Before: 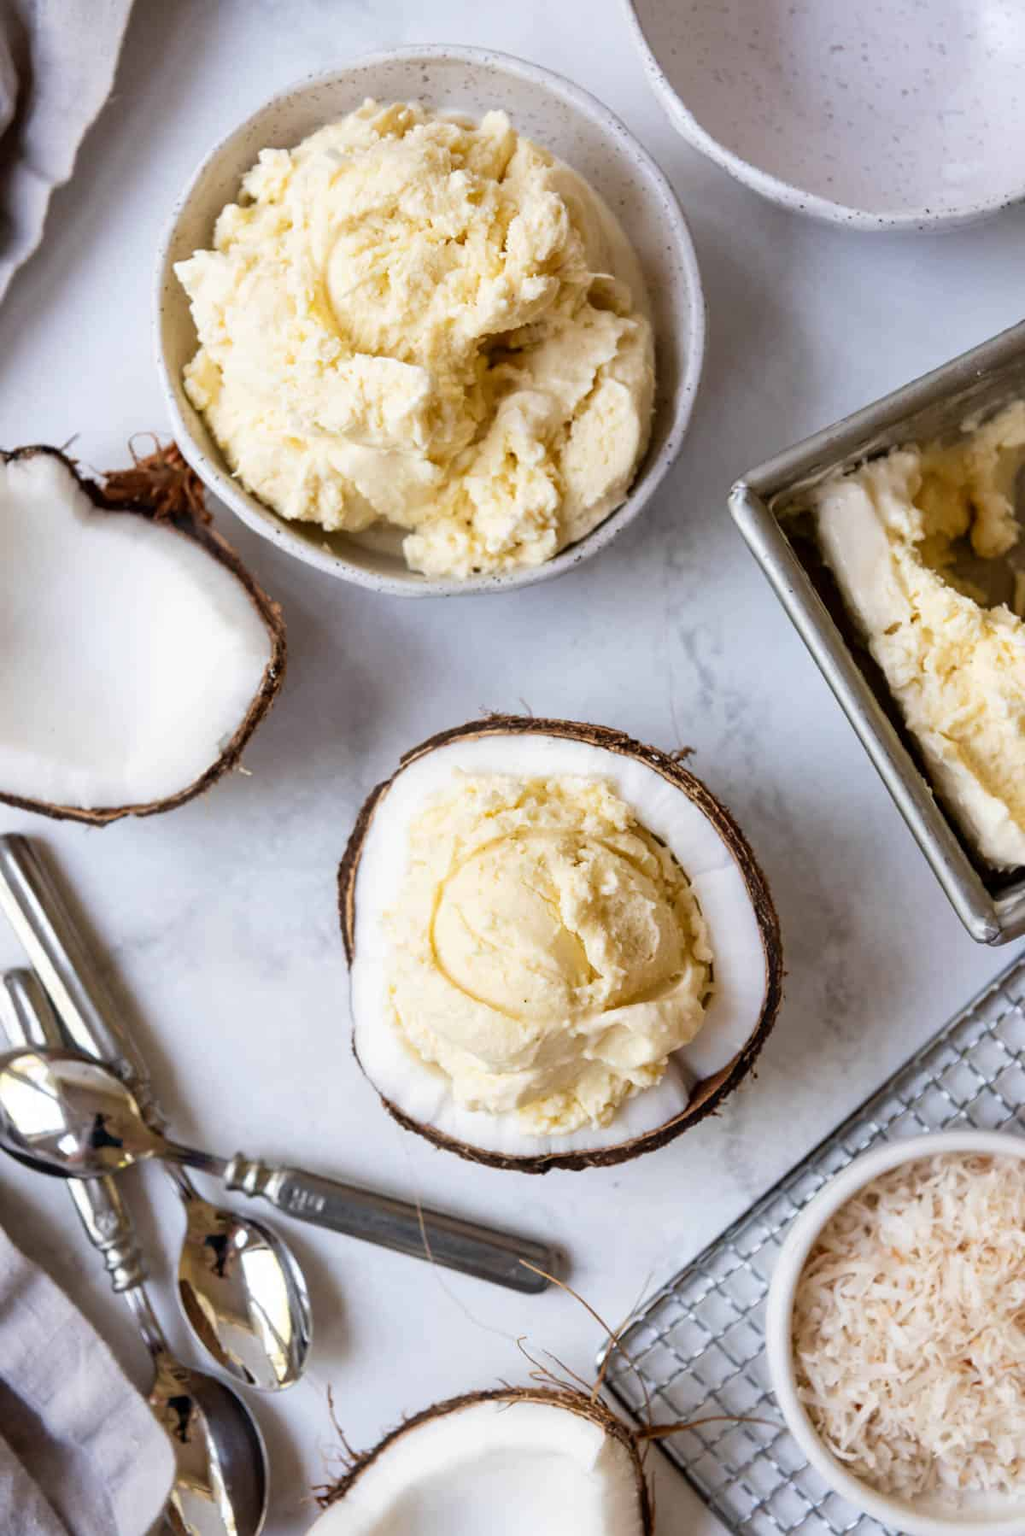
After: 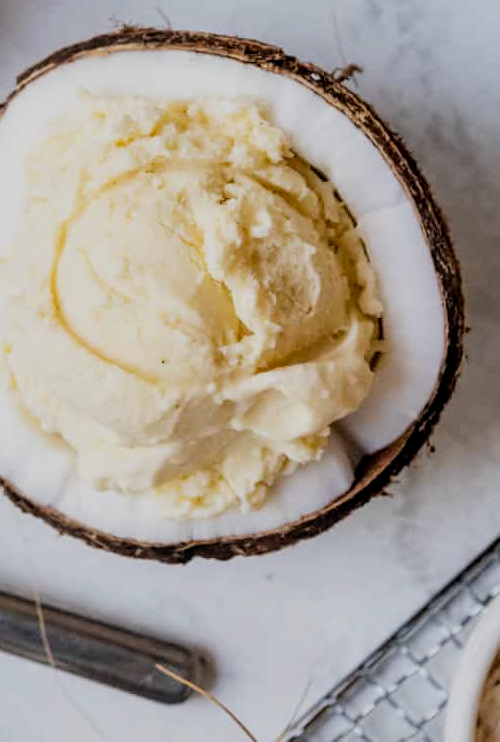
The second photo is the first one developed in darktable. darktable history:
filmic rgb: black relative exposure -7.65 EV, white relative exposure 4.56 EV, hardness 3.61
crop: left 37.685%, top 45.054%, right 20.566%, bottom 13.66%
local contrast: on, module defaults
